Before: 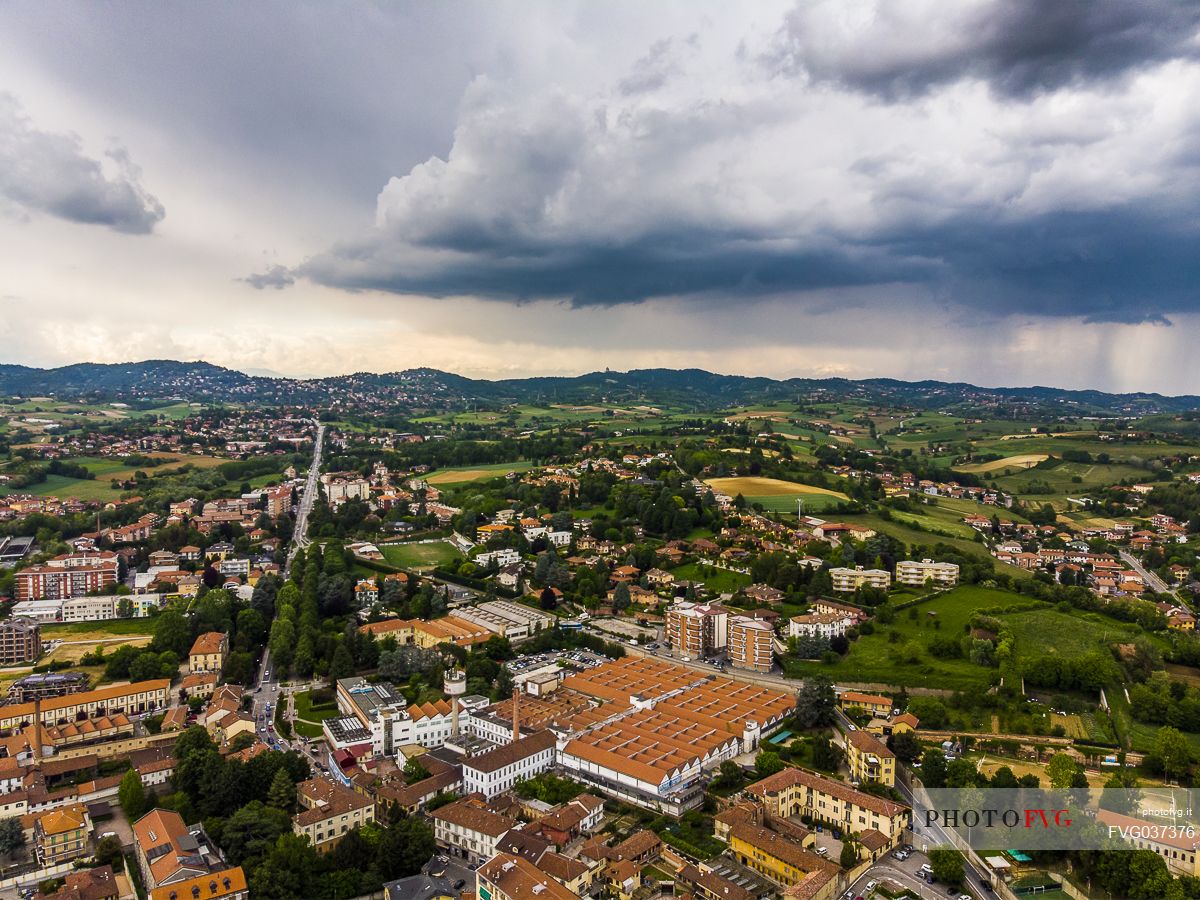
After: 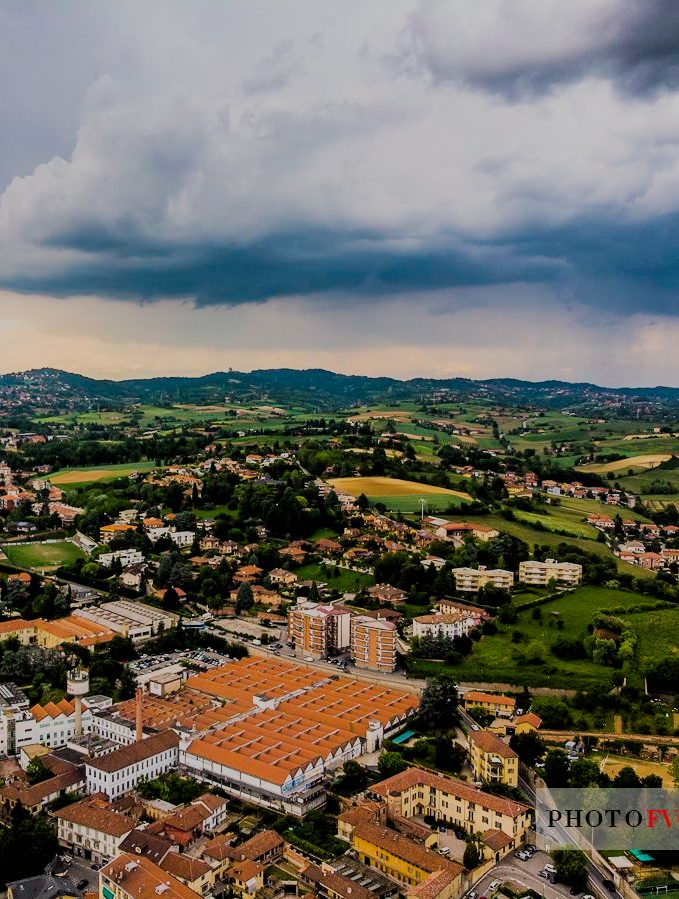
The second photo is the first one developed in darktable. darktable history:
filmic rgb: black relative exposure -6.15 EV, white relative exposure 6.96 EV, hardness 2.23, color science v6 (2022)
crop: left 31.458%, top 0%, right 11.876%
